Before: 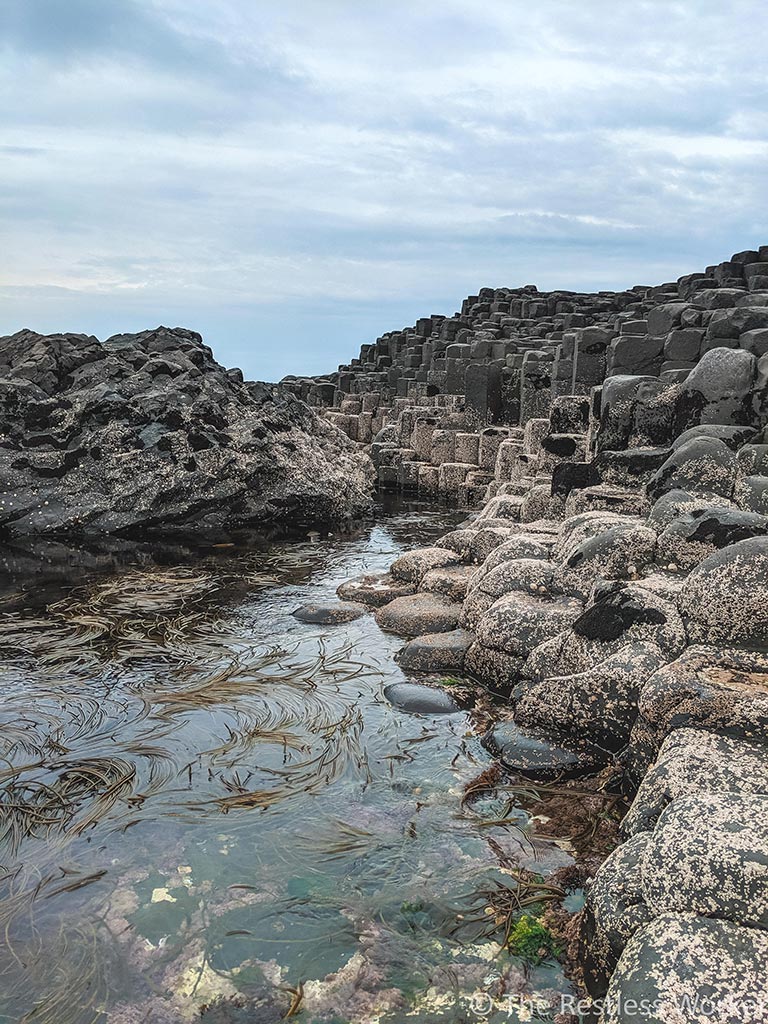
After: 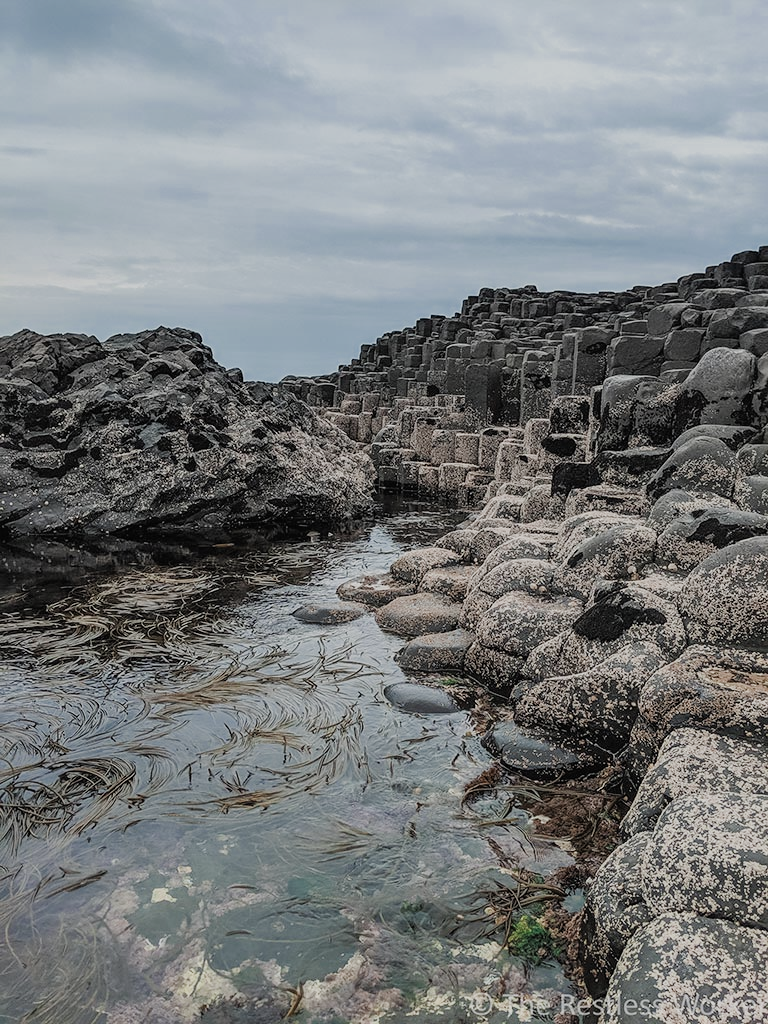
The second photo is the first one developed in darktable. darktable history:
filmic rgb: black relative exposure -7.65 EV, white relative exposure 4.56 EV, hardness 3.61
color zones: curves: ch0 [(0, 0.5) (0.125, 0.4) (0.25, 0.5) (0.375, 0.4) (0.5, 0.4) (0.625, 0.35) (0.75, 0.35) (0.875, 0.5)]; ch1 [(0, 0.35) (0.125, 0.45) (0.25, 0.35) (0.375, 0.35) (0.5, 0.35) (0.625, 0.35) (0.75, 0.45) (0.875, 0.35)]; ch2 [(0, 0.6) (0.125, 0.5) (0.25, 0.5) (0.375, 0.6) (0.5, 0.6) (0.625, 0.5) (0.75, 0.5) (0.875, 0.5)]
